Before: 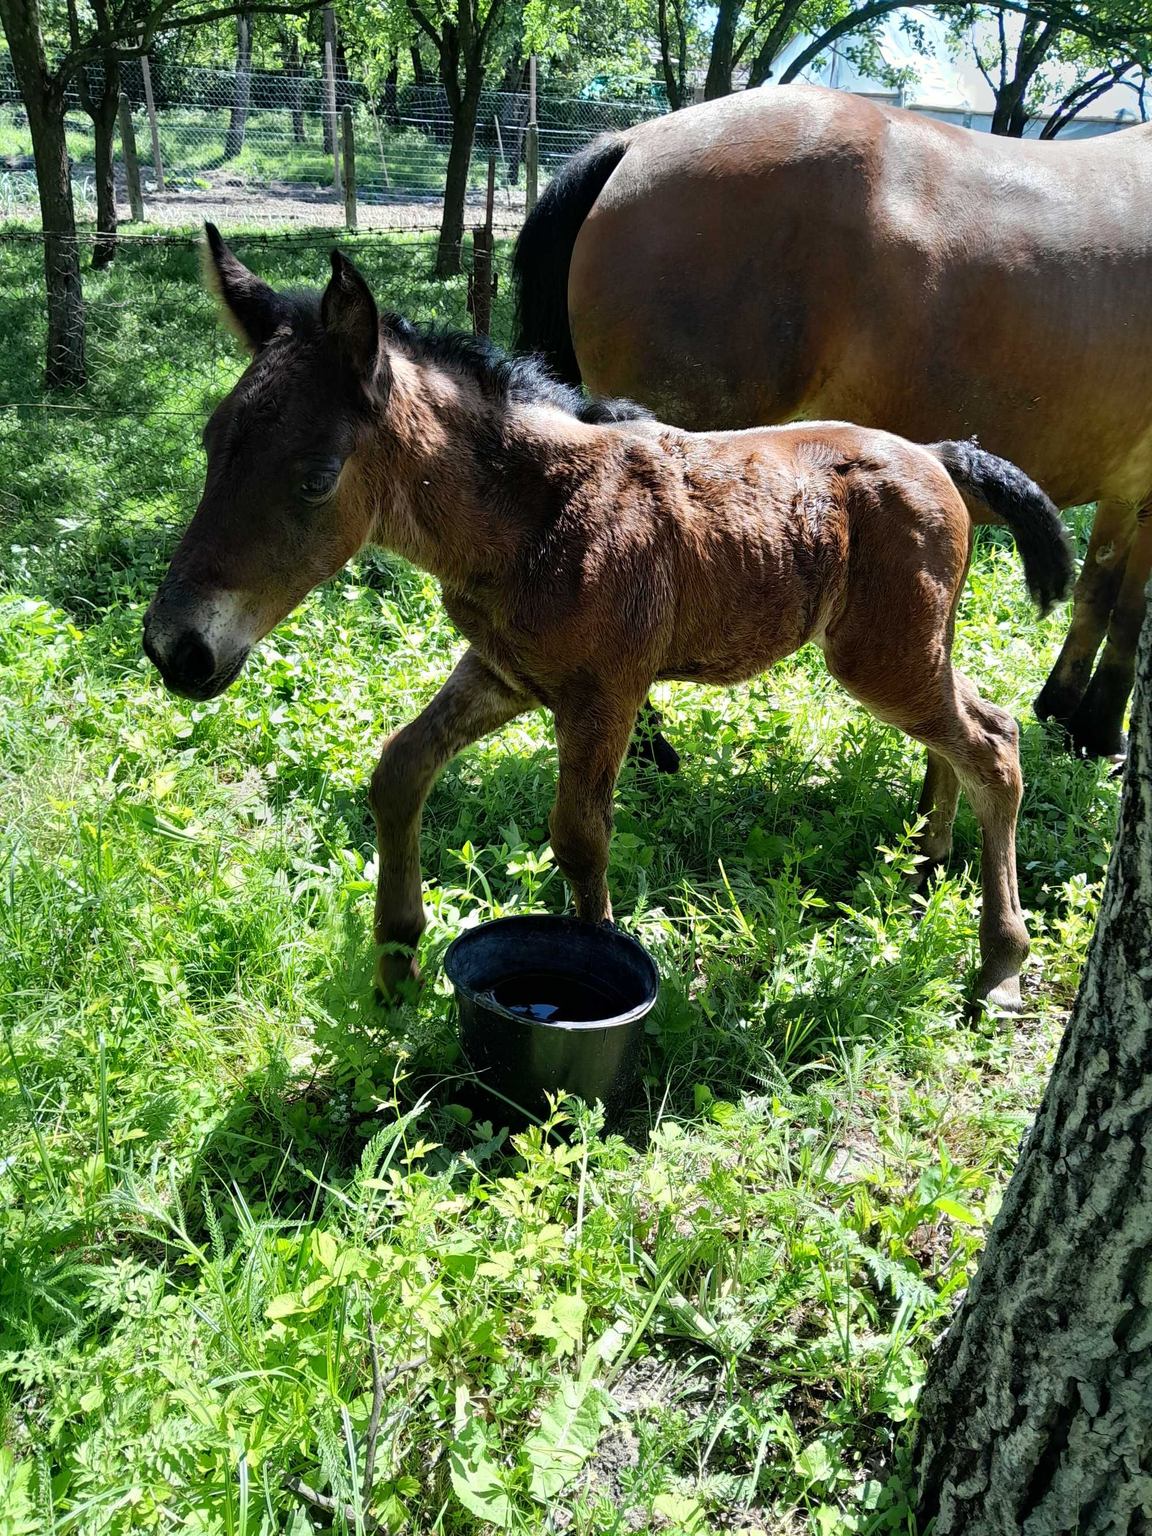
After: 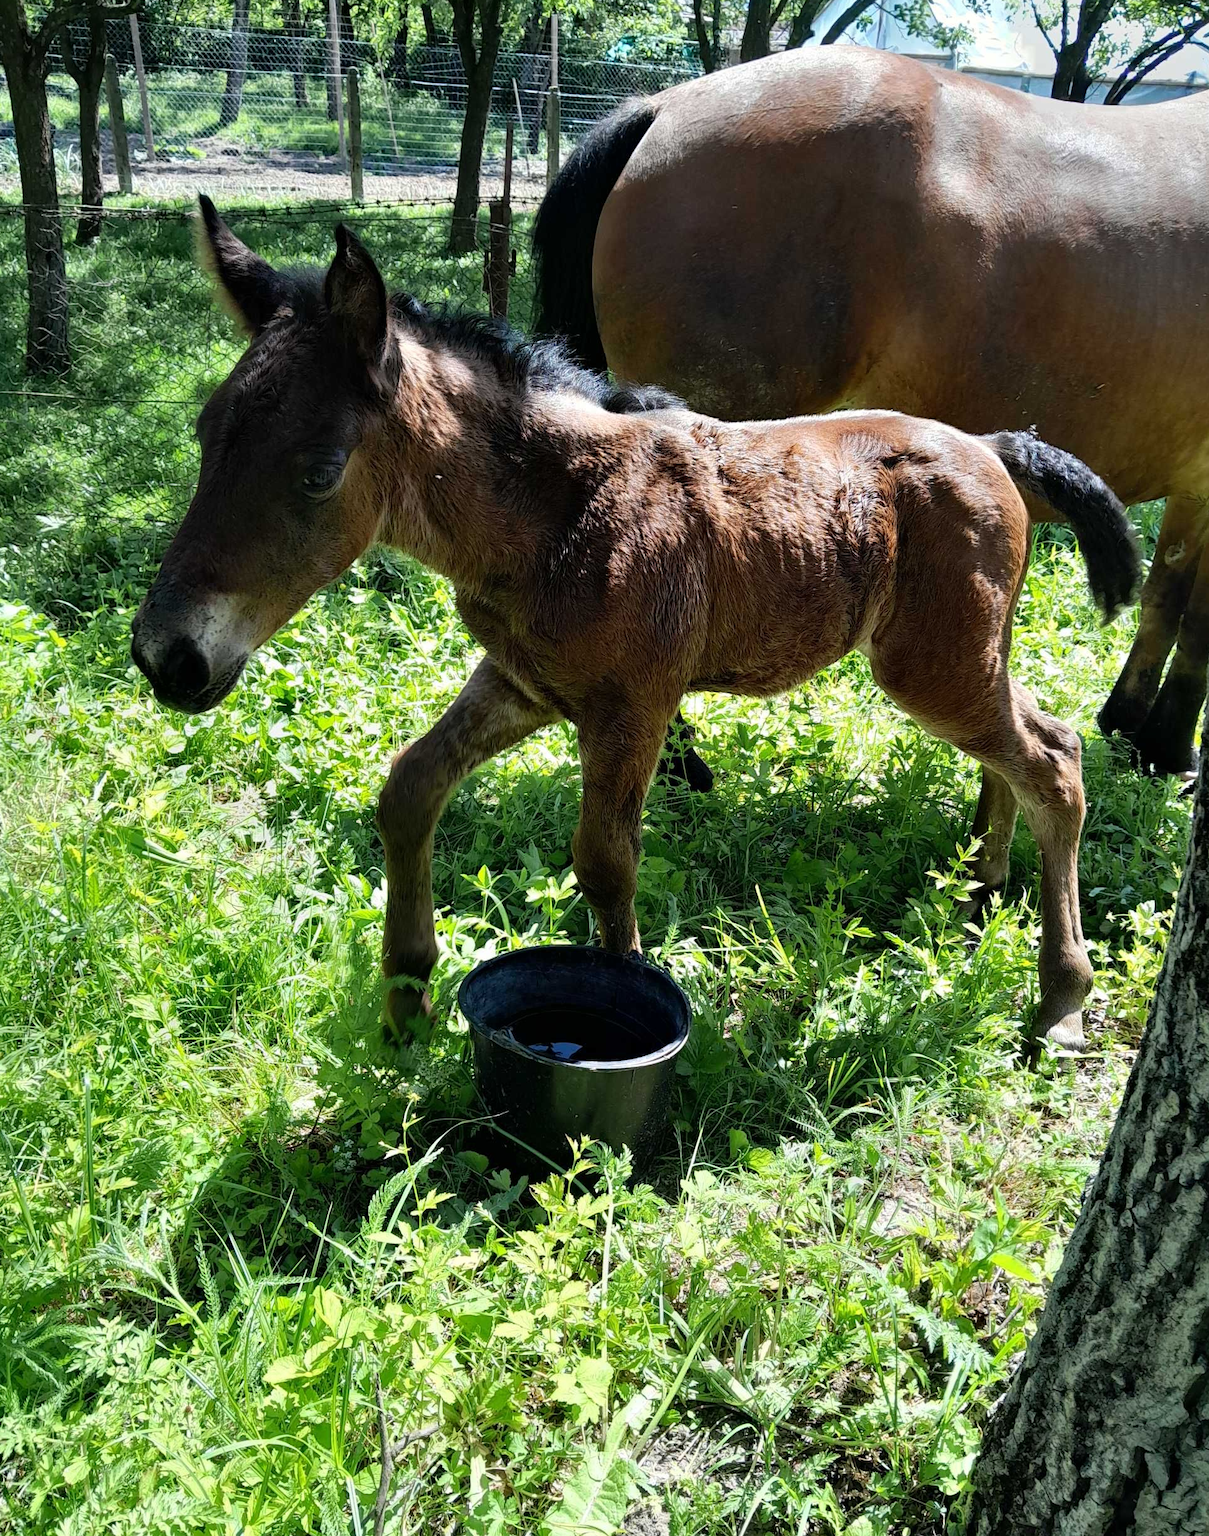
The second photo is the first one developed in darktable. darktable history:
crop: left 1.926%, top 2.847%, right 1.241%, bottom 4.917%
